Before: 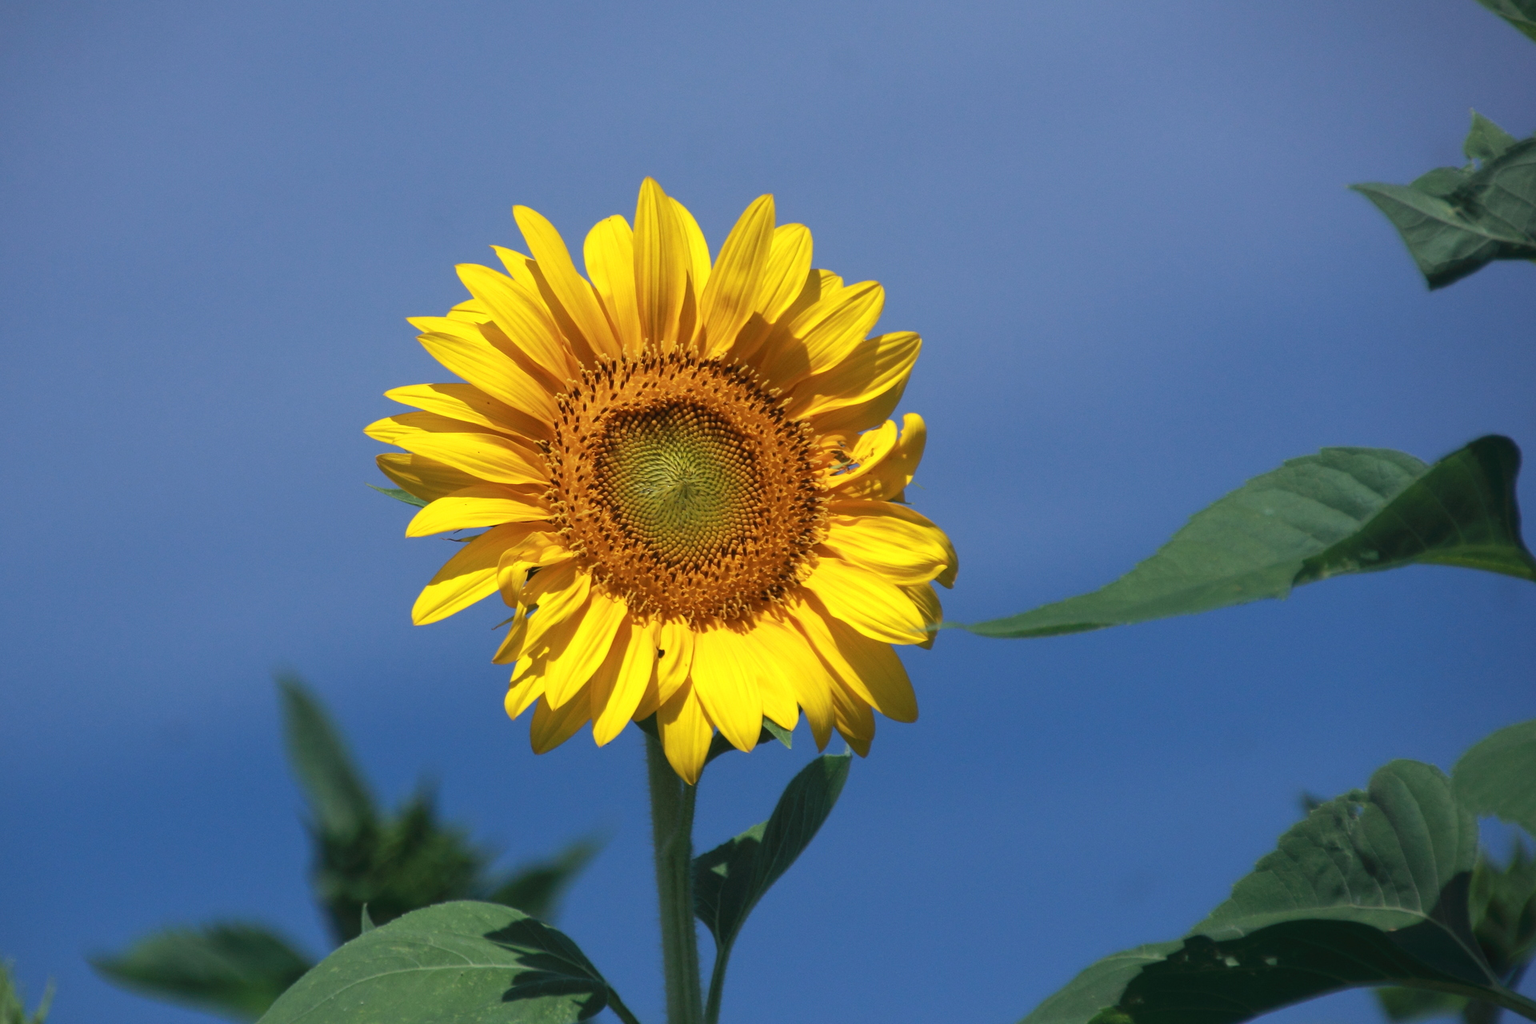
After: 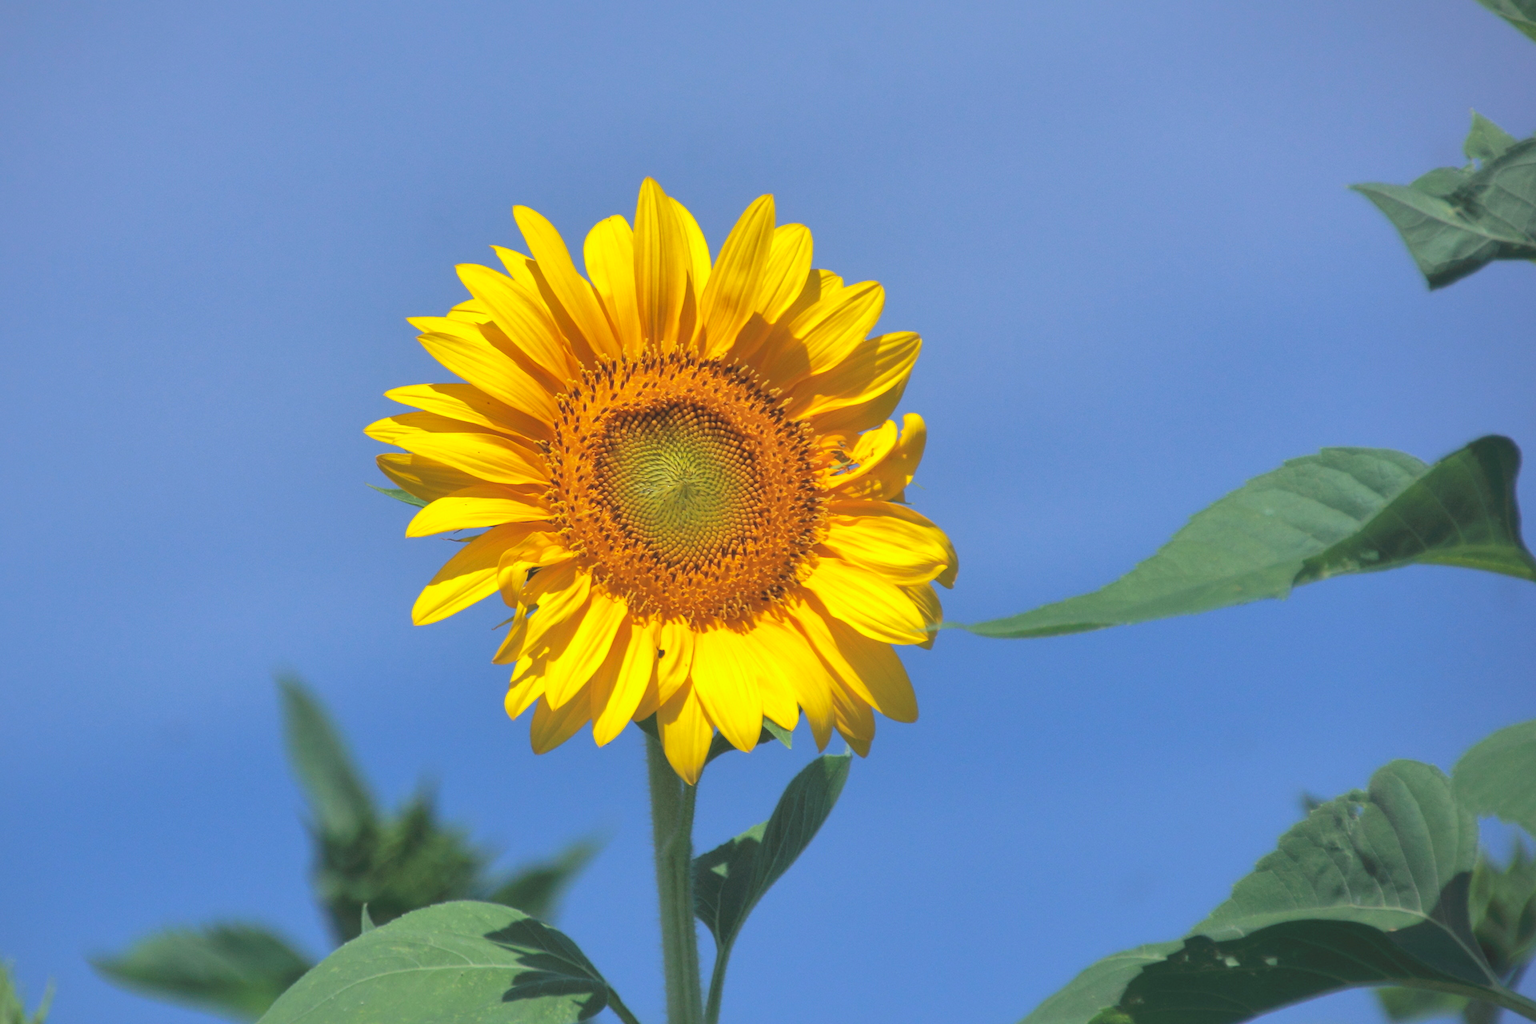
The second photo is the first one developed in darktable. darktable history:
contrast brightness saturation: contrast 0.095, brightness 0.301, saturation 0.15
shadows and highlights: shadows 40.01, highlights -59.8
